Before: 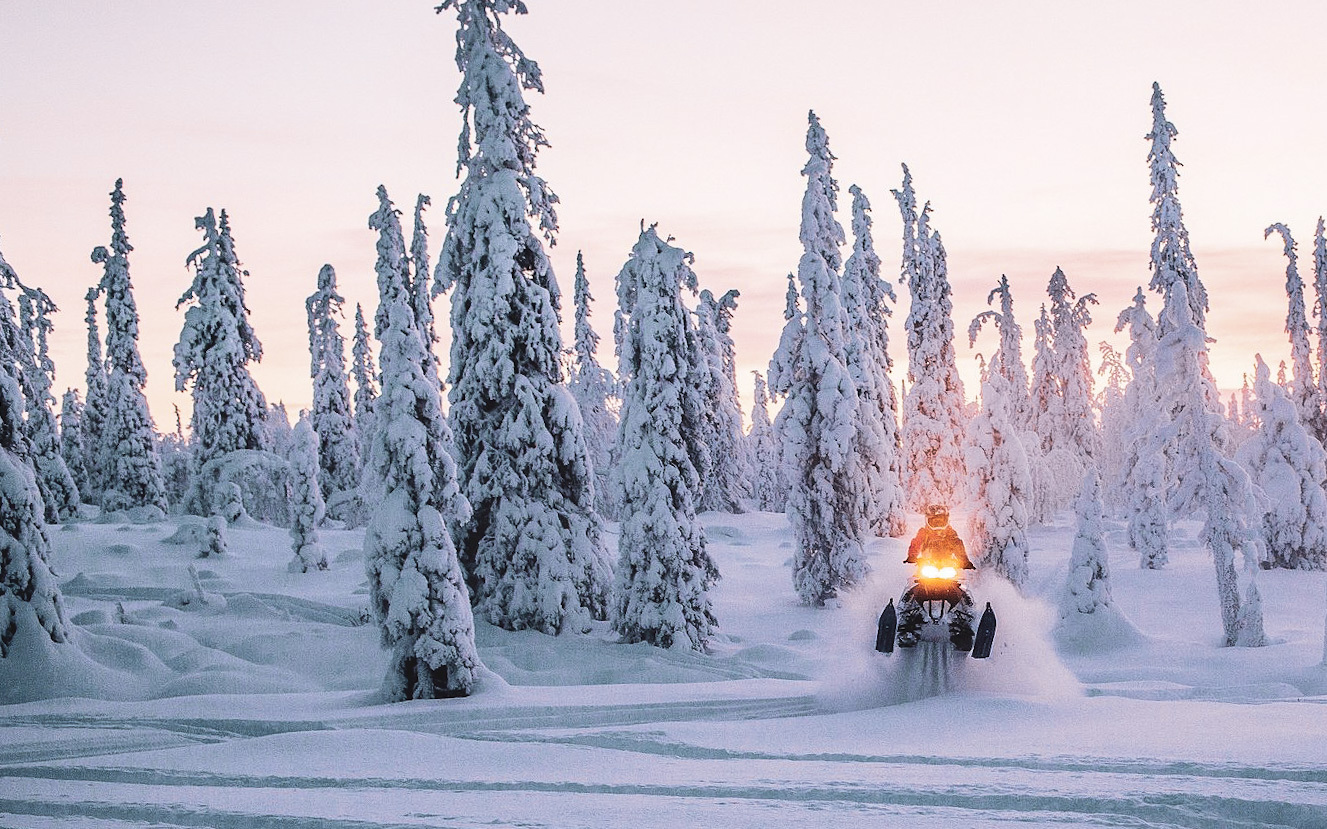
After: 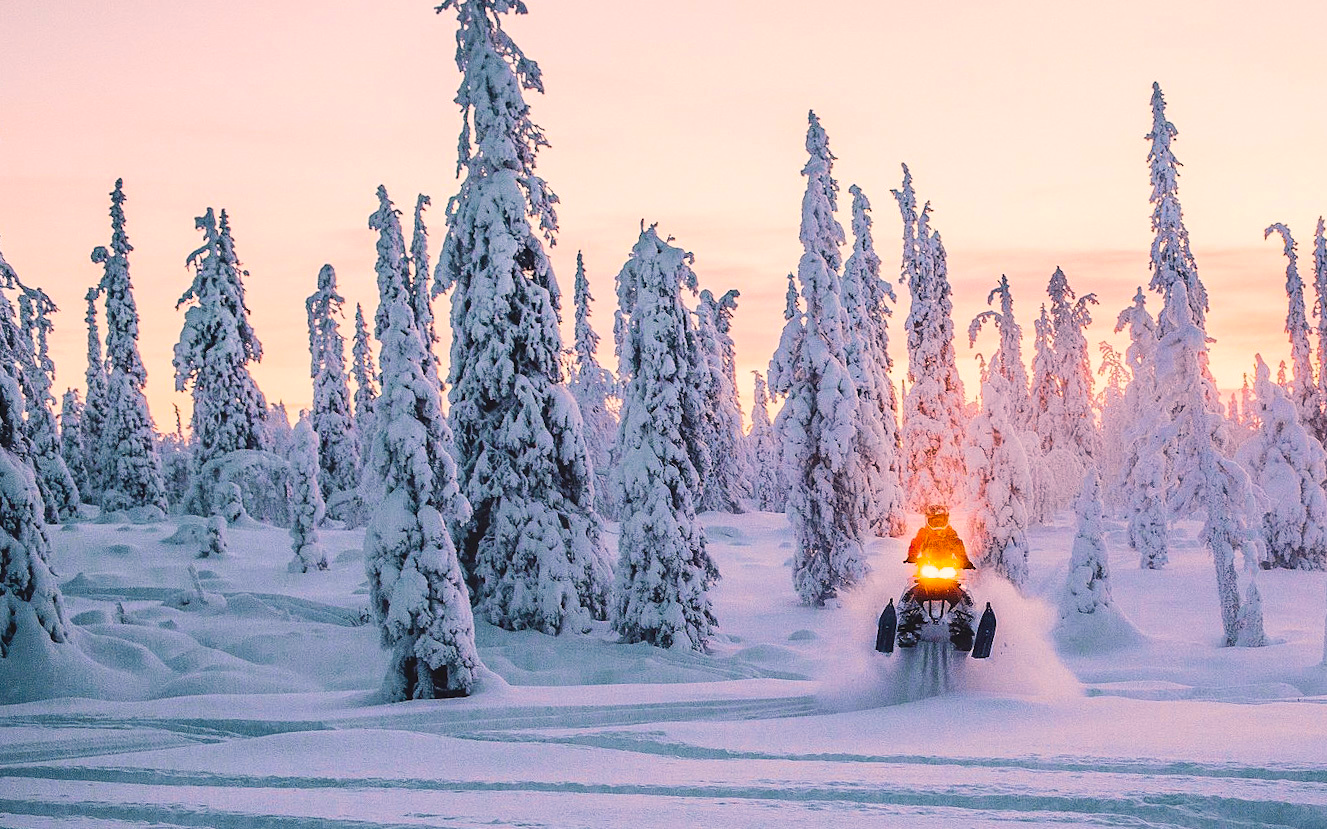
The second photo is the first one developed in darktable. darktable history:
tone equalizer: edges refinement/feathering 500, mask exposure compensation -1.57 EV, preserve details no
color balance rgb: highlights gain › chroma 3.761%, highlights gain › hue 58.95°, linear chroma grading › global chroma 25.216%, perceptual saturation grading › global saturation 19.795%, global vibrance 20%
